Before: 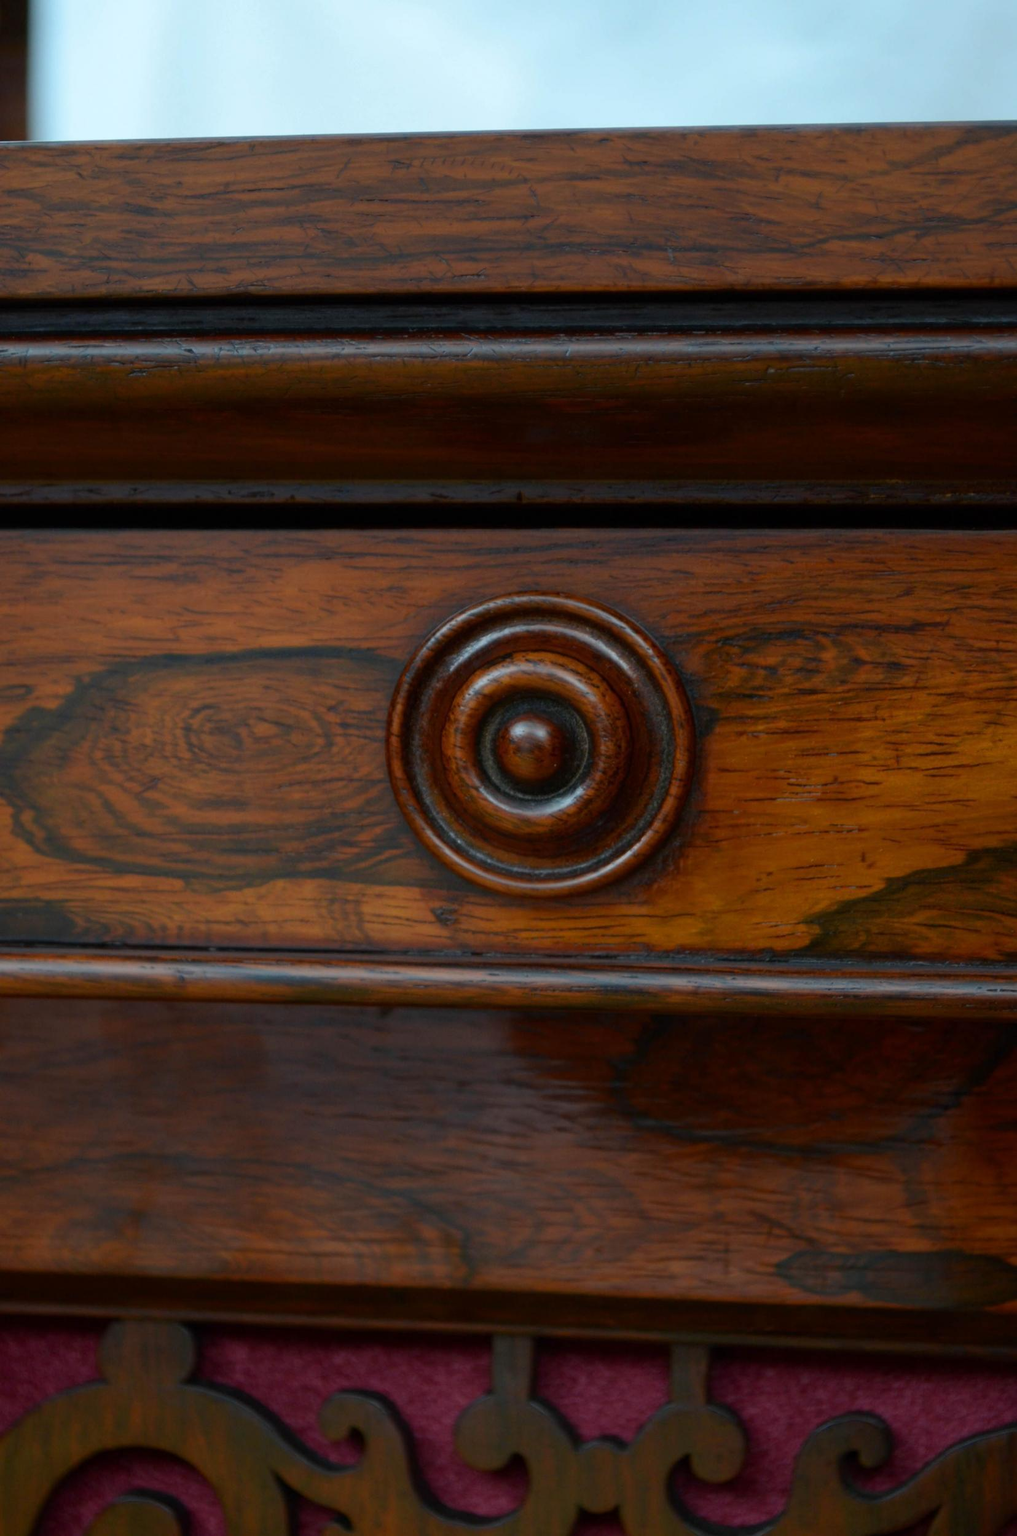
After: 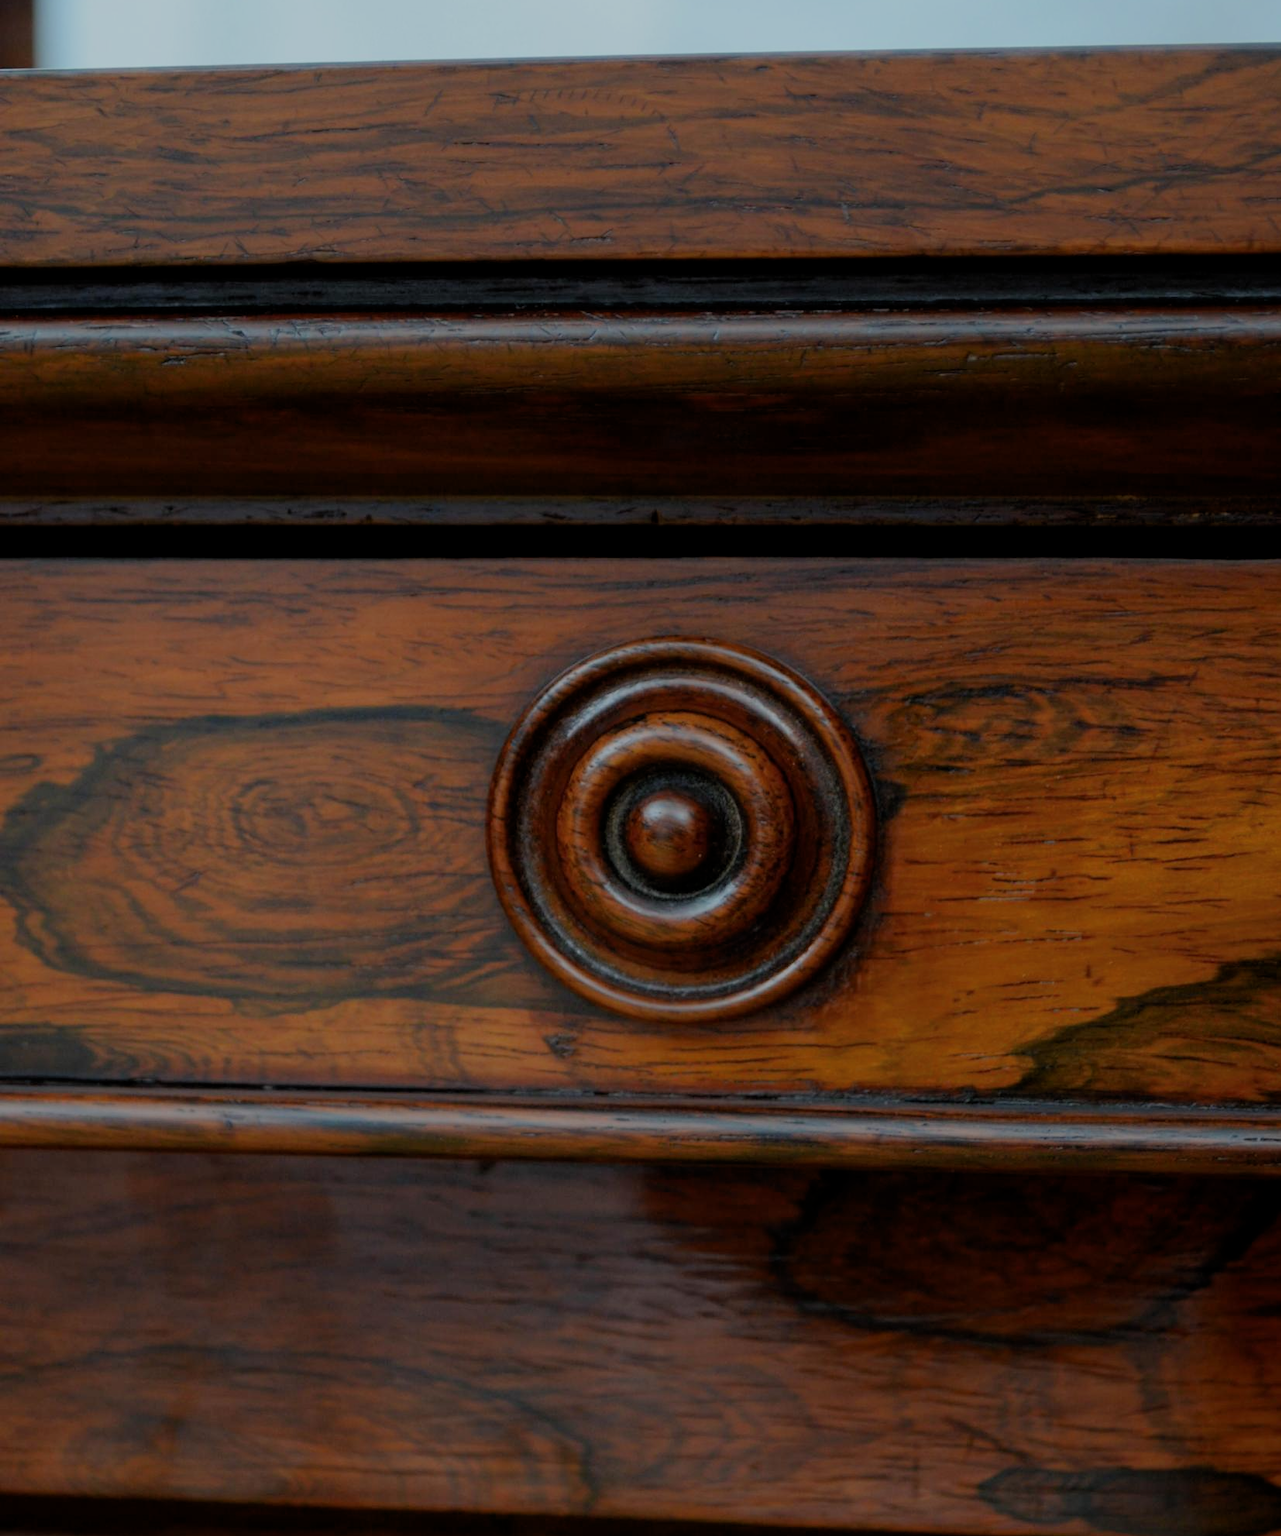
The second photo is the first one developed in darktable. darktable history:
crop and rotate: top 5.65%, bottom 15%
filmic rgb: black relative exposure -8.81 EV, white relative exposure 4.98 EV, threshold 5.98 EV, target black luminance 0%, hardness 3.79, latitude 66.56%, contrast 0.817, highlights saturation mix 10.77%, shadows ↔ highlights balance 20.17%, enable highlight reconstruction true
